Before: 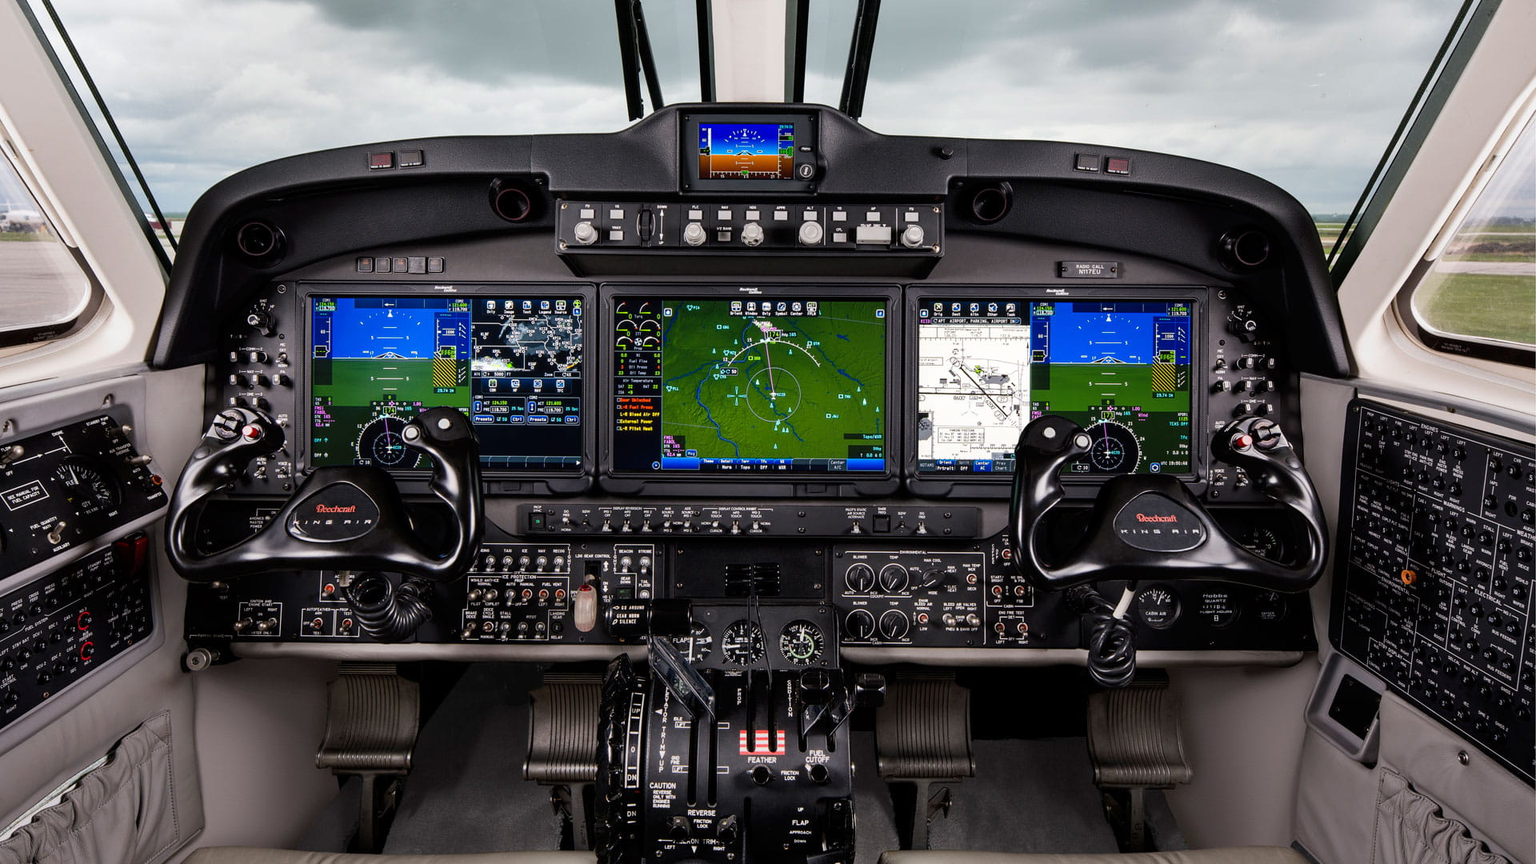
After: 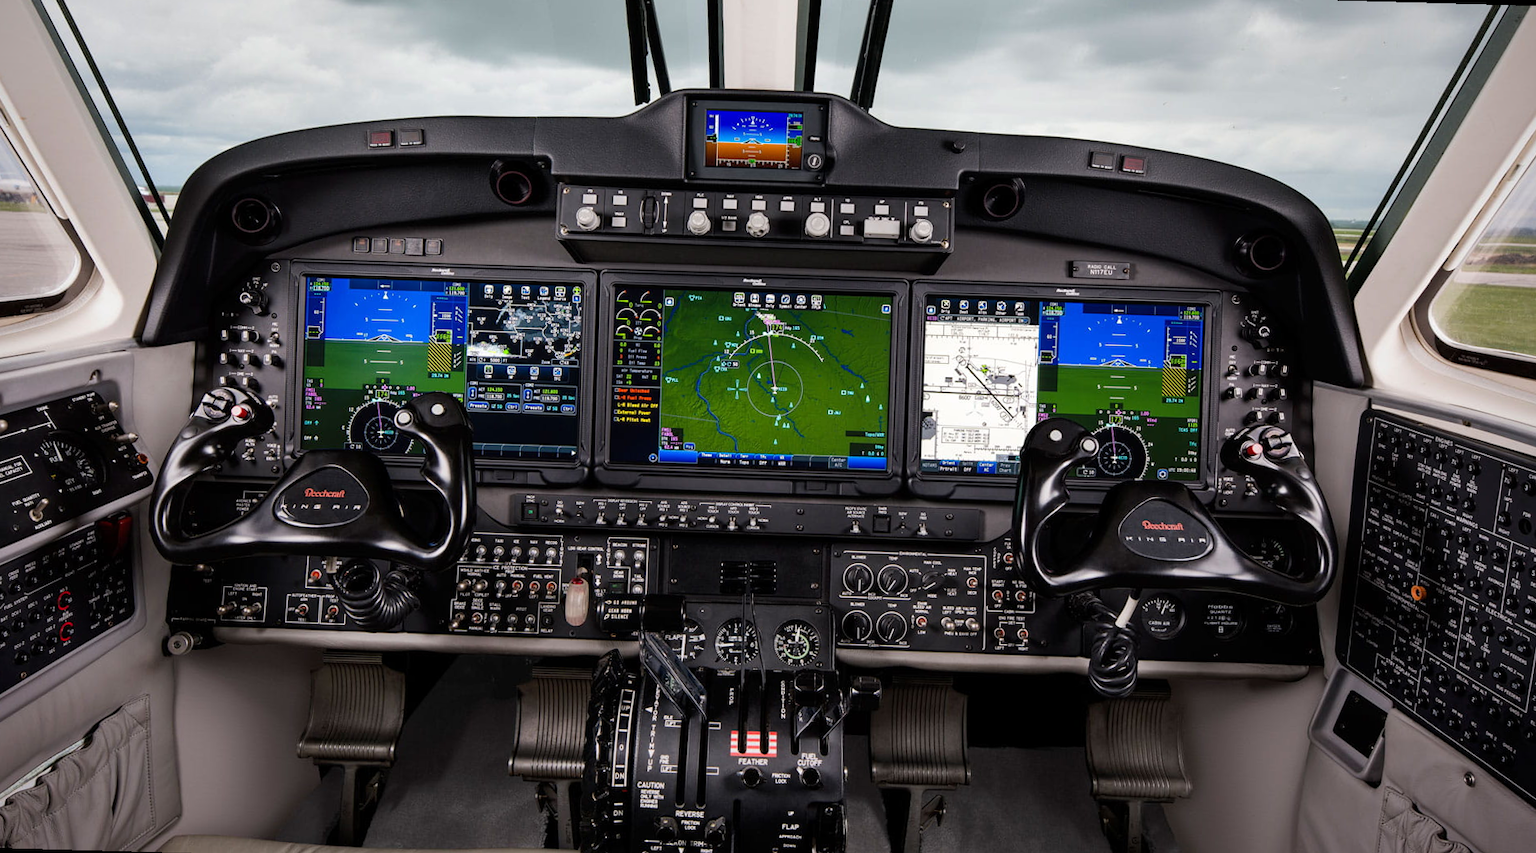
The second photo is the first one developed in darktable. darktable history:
vignetting: fall-off start 88.53%, fall-off radius 44.2%, saturation 0.376, width/height ratio 1.161
rotate and perspective: rotation 1.57°, crop left 0.018, crop right 0.982, crop top 0.039, crop bottom 0.961
